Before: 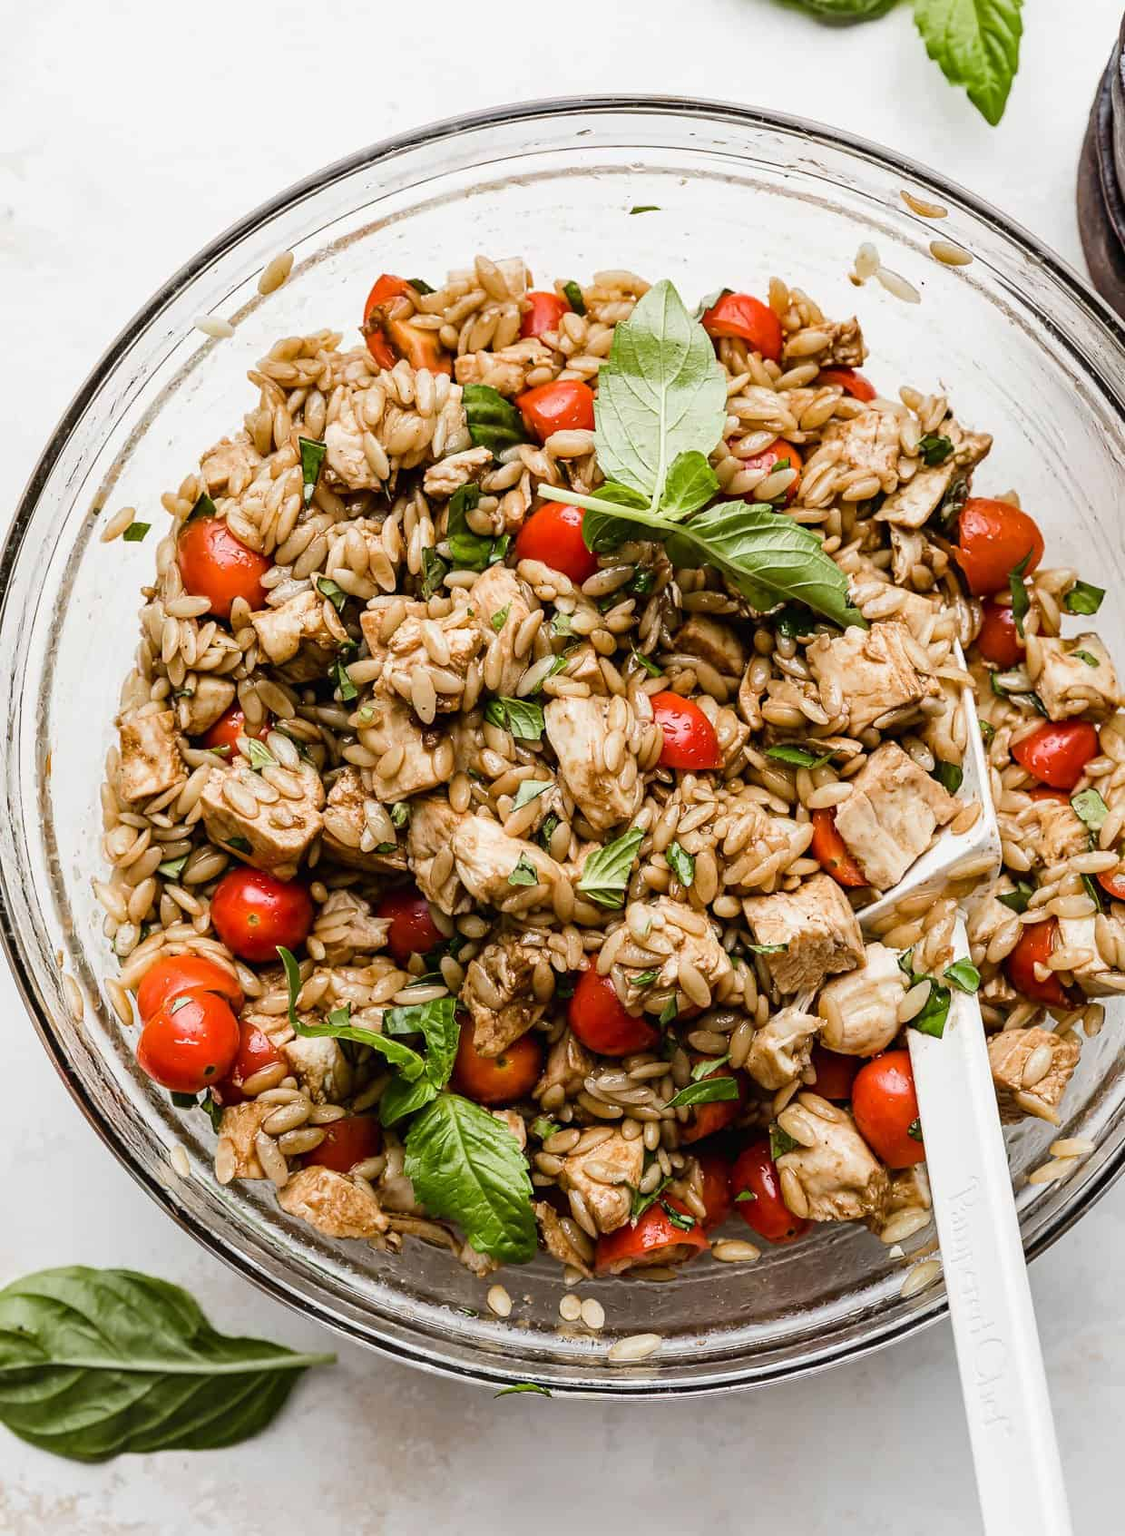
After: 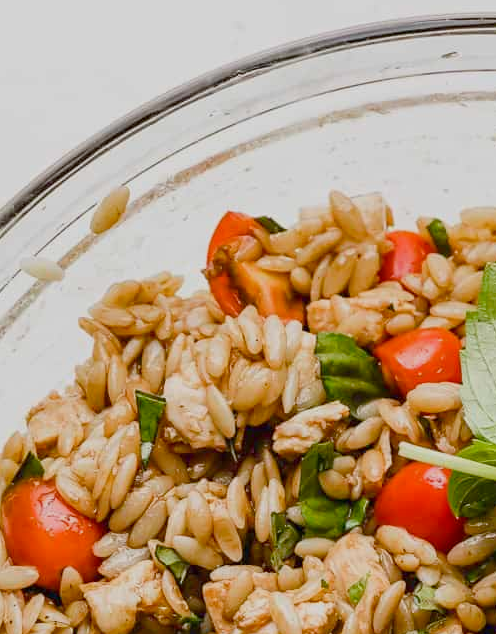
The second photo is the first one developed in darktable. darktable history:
color balance rgb: linear chroma grading › shadows 31.294%, linear chroma grading › global chroma -2.295%, linear chroma grading › mid-tones 4.016%, perceptual saturation grading › global saturation 0.534%, contrast -20.527%
crop: left 15.716%, top 5.425%, right 44.226%, bottom 57.124%
